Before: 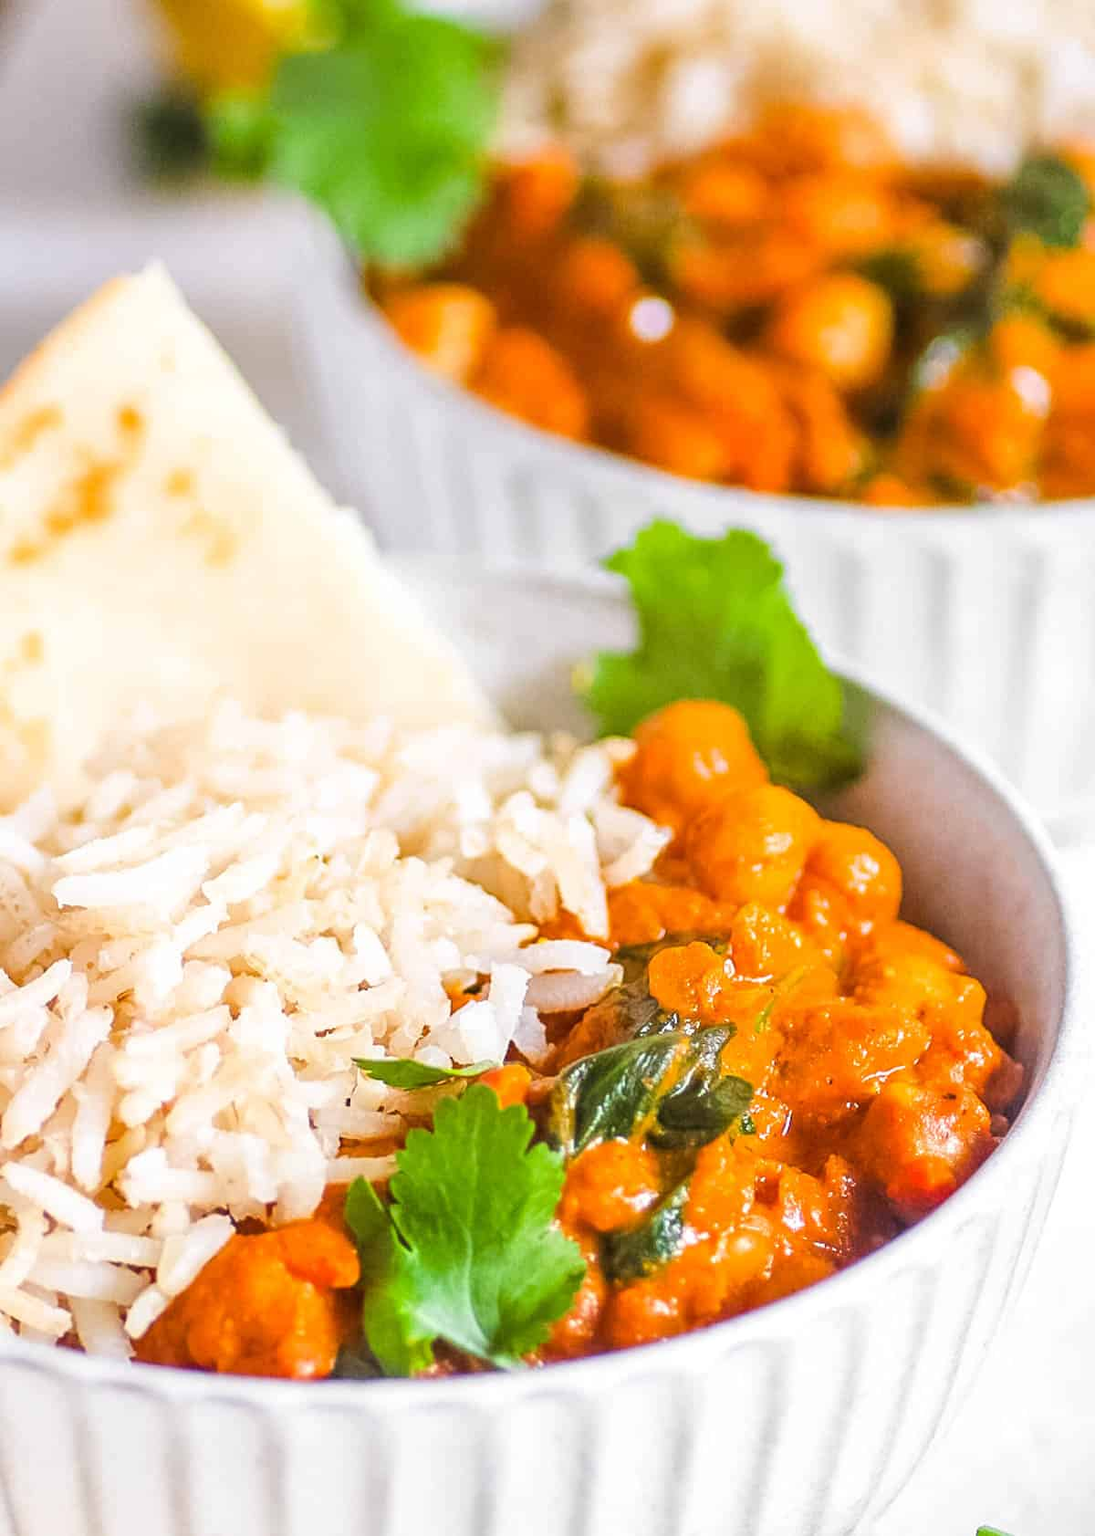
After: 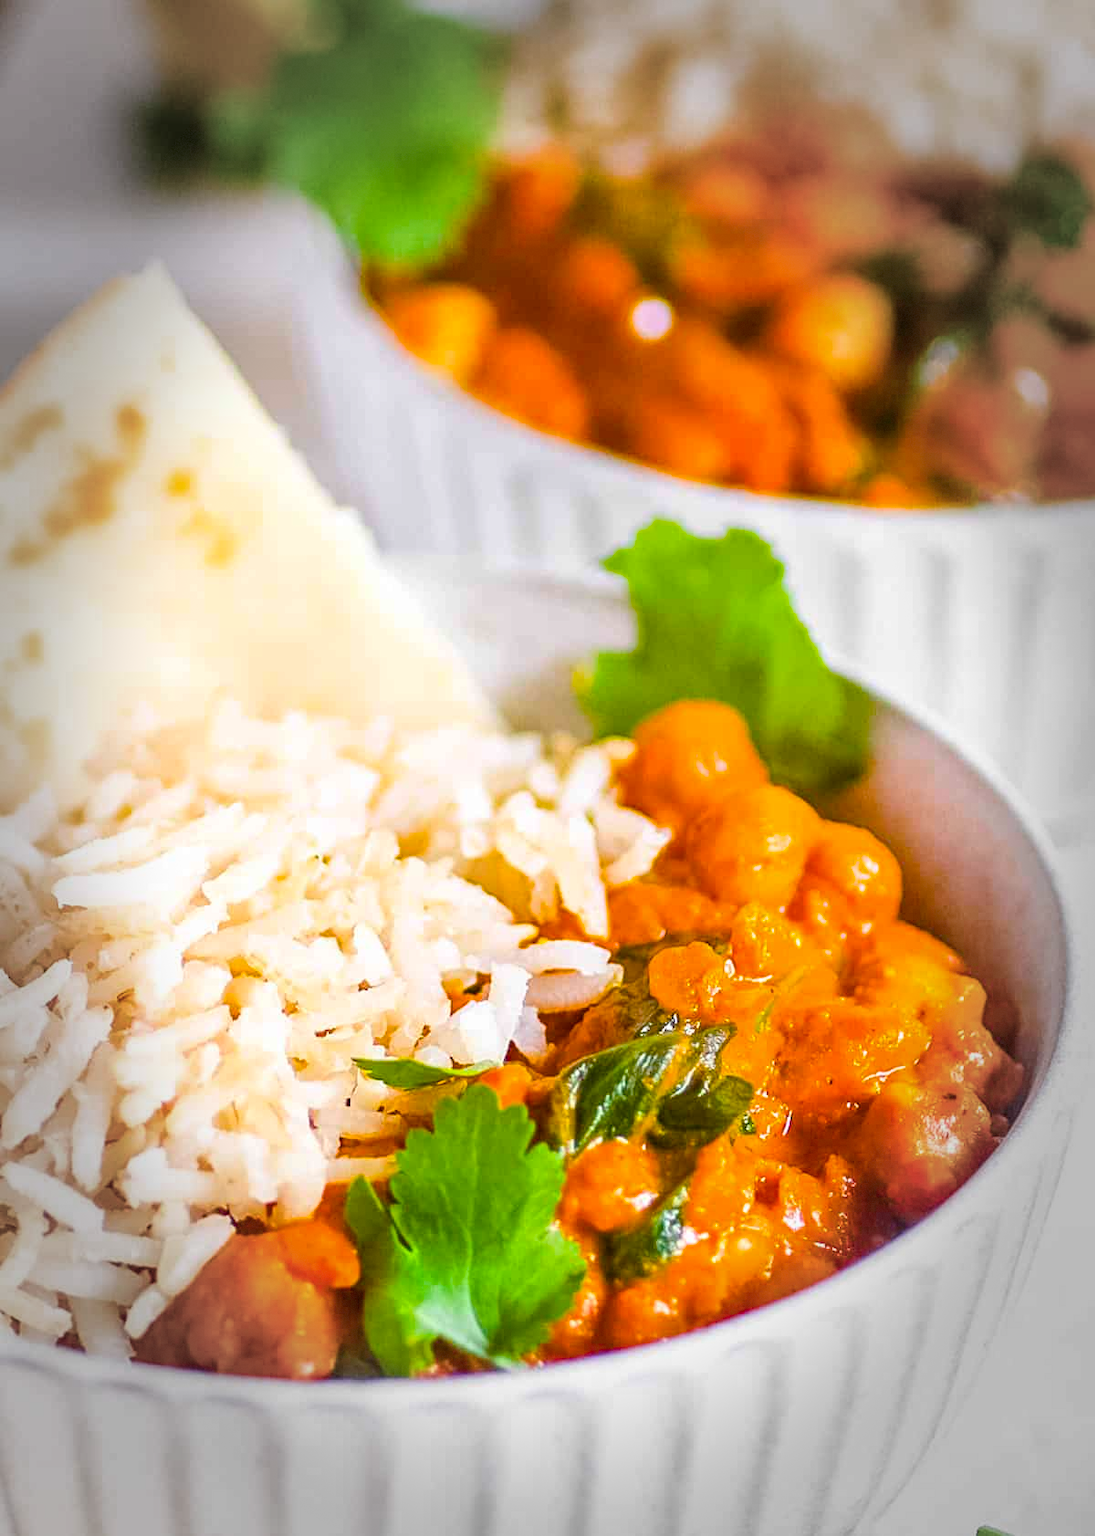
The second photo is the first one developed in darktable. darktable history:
color balance rgb: perceptual saturation grading › global saturation 36.543%, perceptual saturation grading › shadows 35.142%, global vibrance 19.307%
vignetting: fall-off start 66.61%, fall-off radius 39.66%, automatic ratio true, width/height ratio 0.665, dithering 8-bit output
